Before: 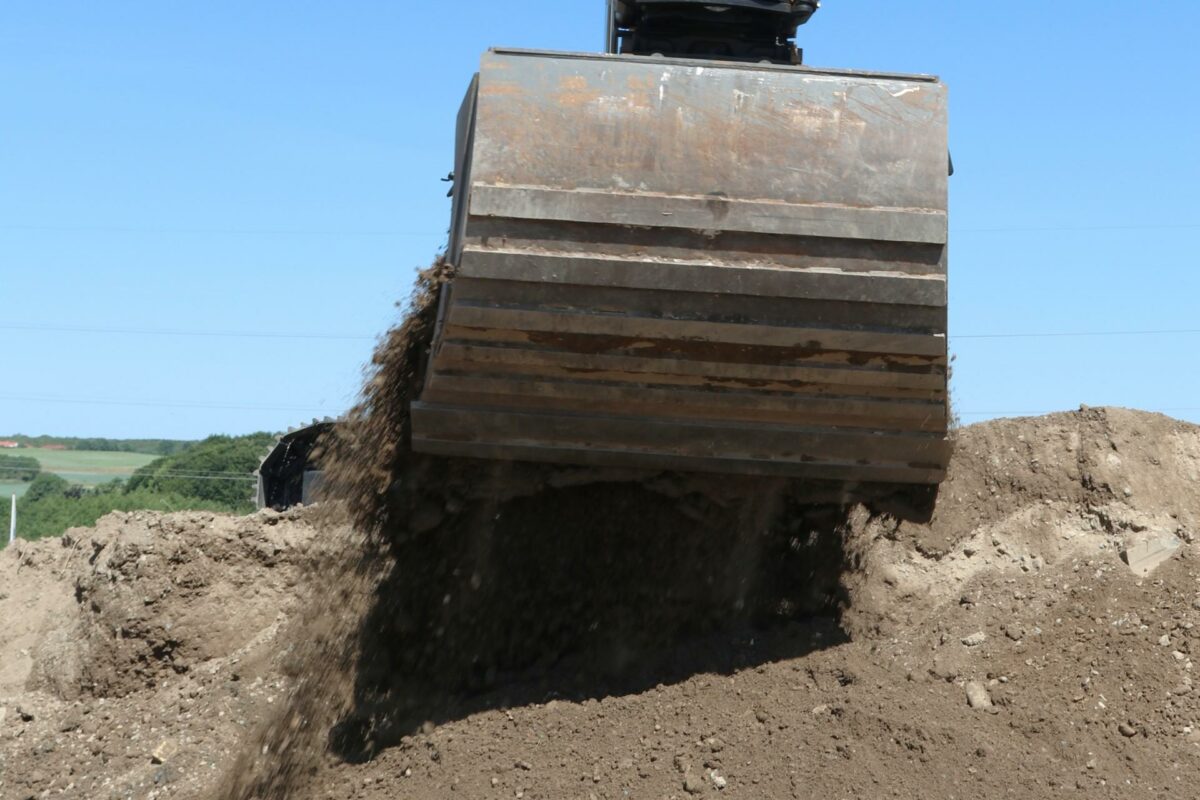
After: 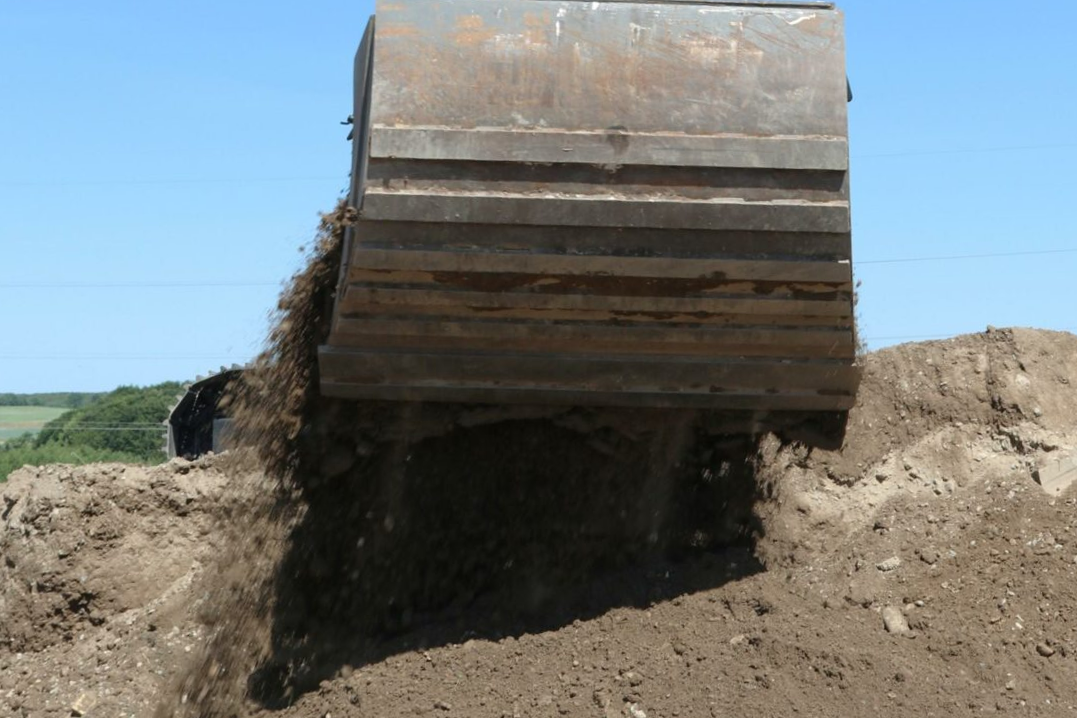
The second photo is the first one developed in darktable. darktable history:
crop and rotate: angle 1.96°, left 5.673%, top 5.673%
